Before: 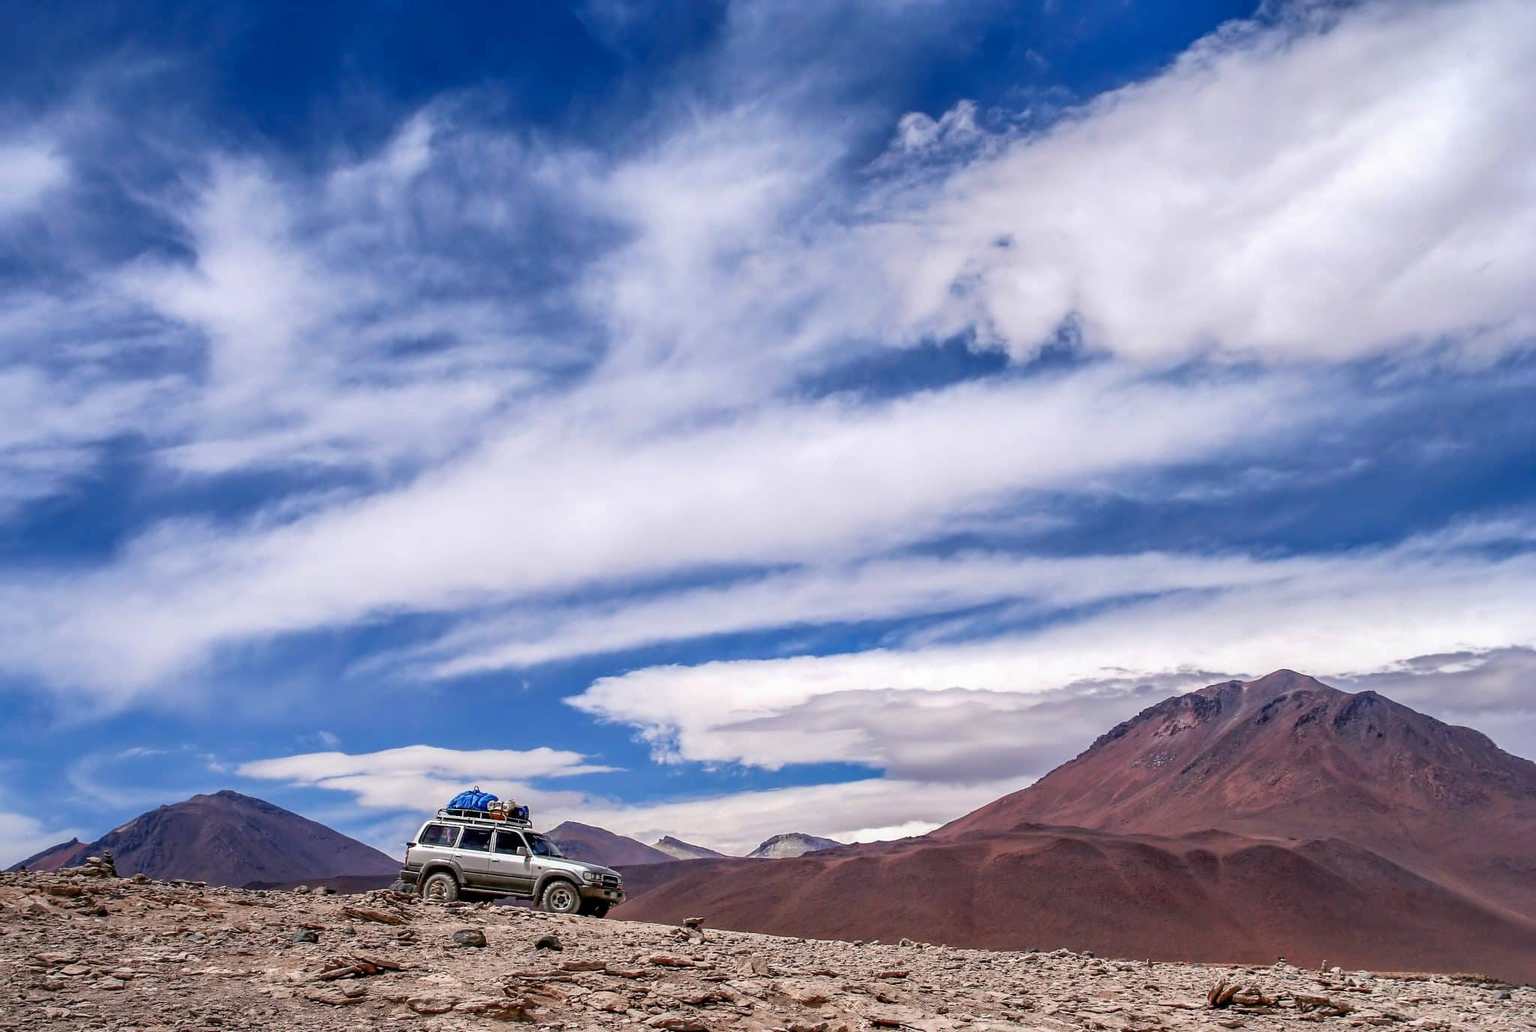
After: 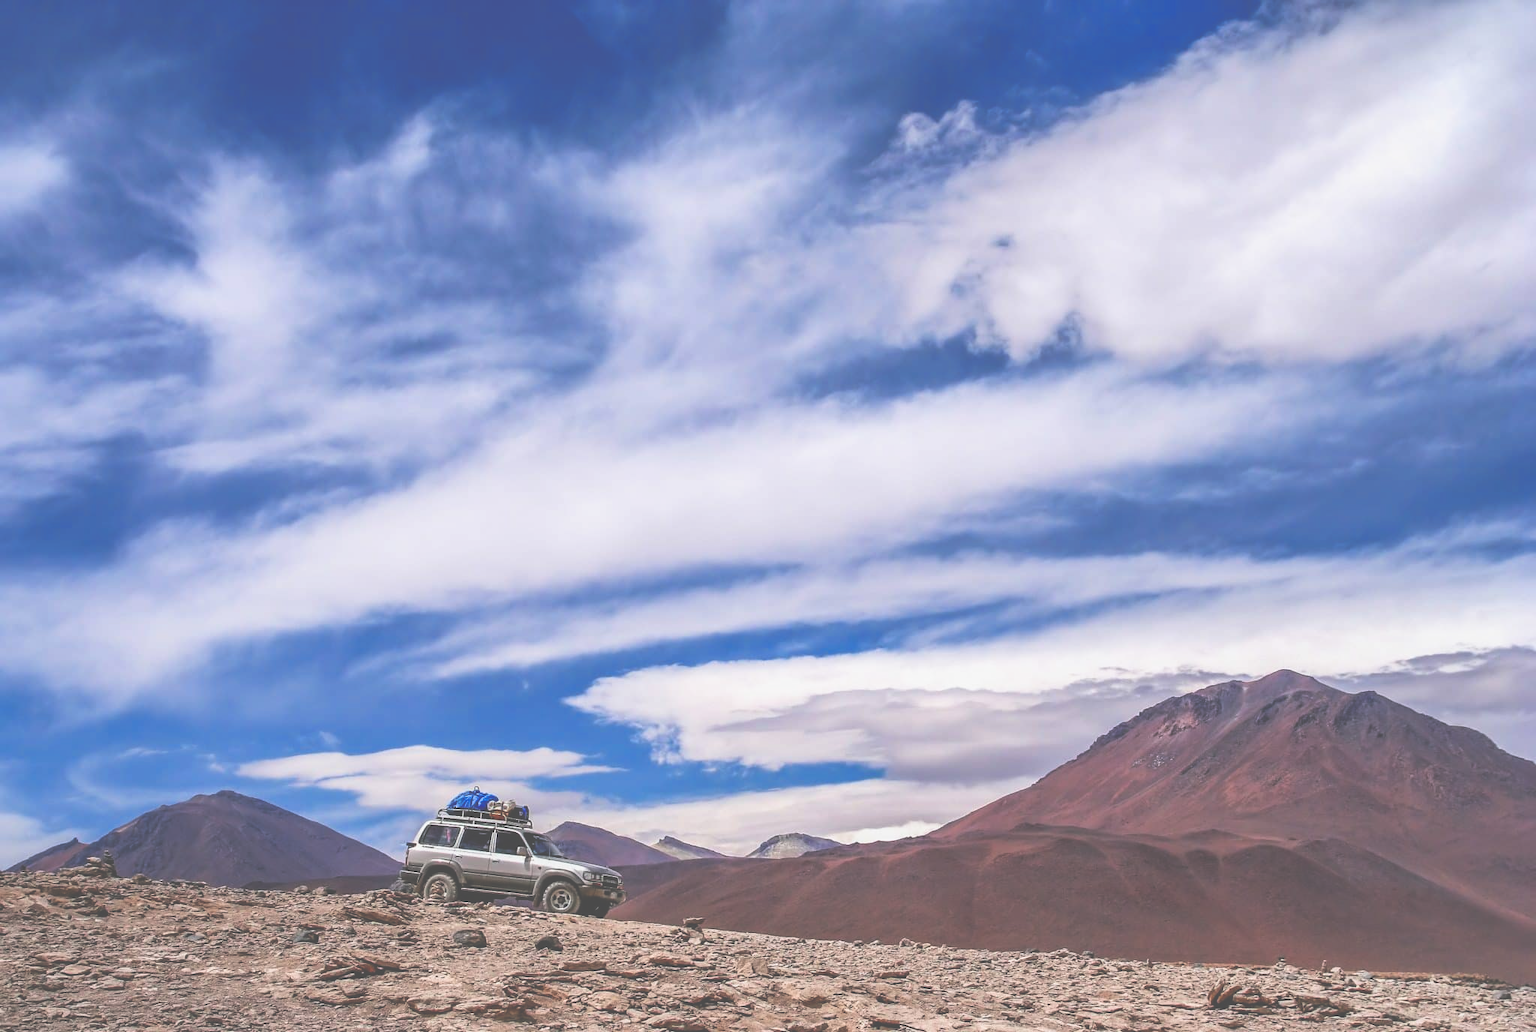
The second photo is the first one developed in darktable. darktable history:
exposure: black level correction -0.087, compensate highlight preservation false
filmic rgb: black relative exposure -12 EV, white relative exposure 2.8 EV, threshold 3 EV, target black luminance 0%, hardness 8.06, latitude 70.41%, contrast 1.14, highlights saturation mix 10%, shadows ↔ highlights balance -0.388%, color science v4 (2020), iterations of high-quality reconstruction 10, contrast in shadows soft, contrast in highlights soft, enable highlight reconstruction true
